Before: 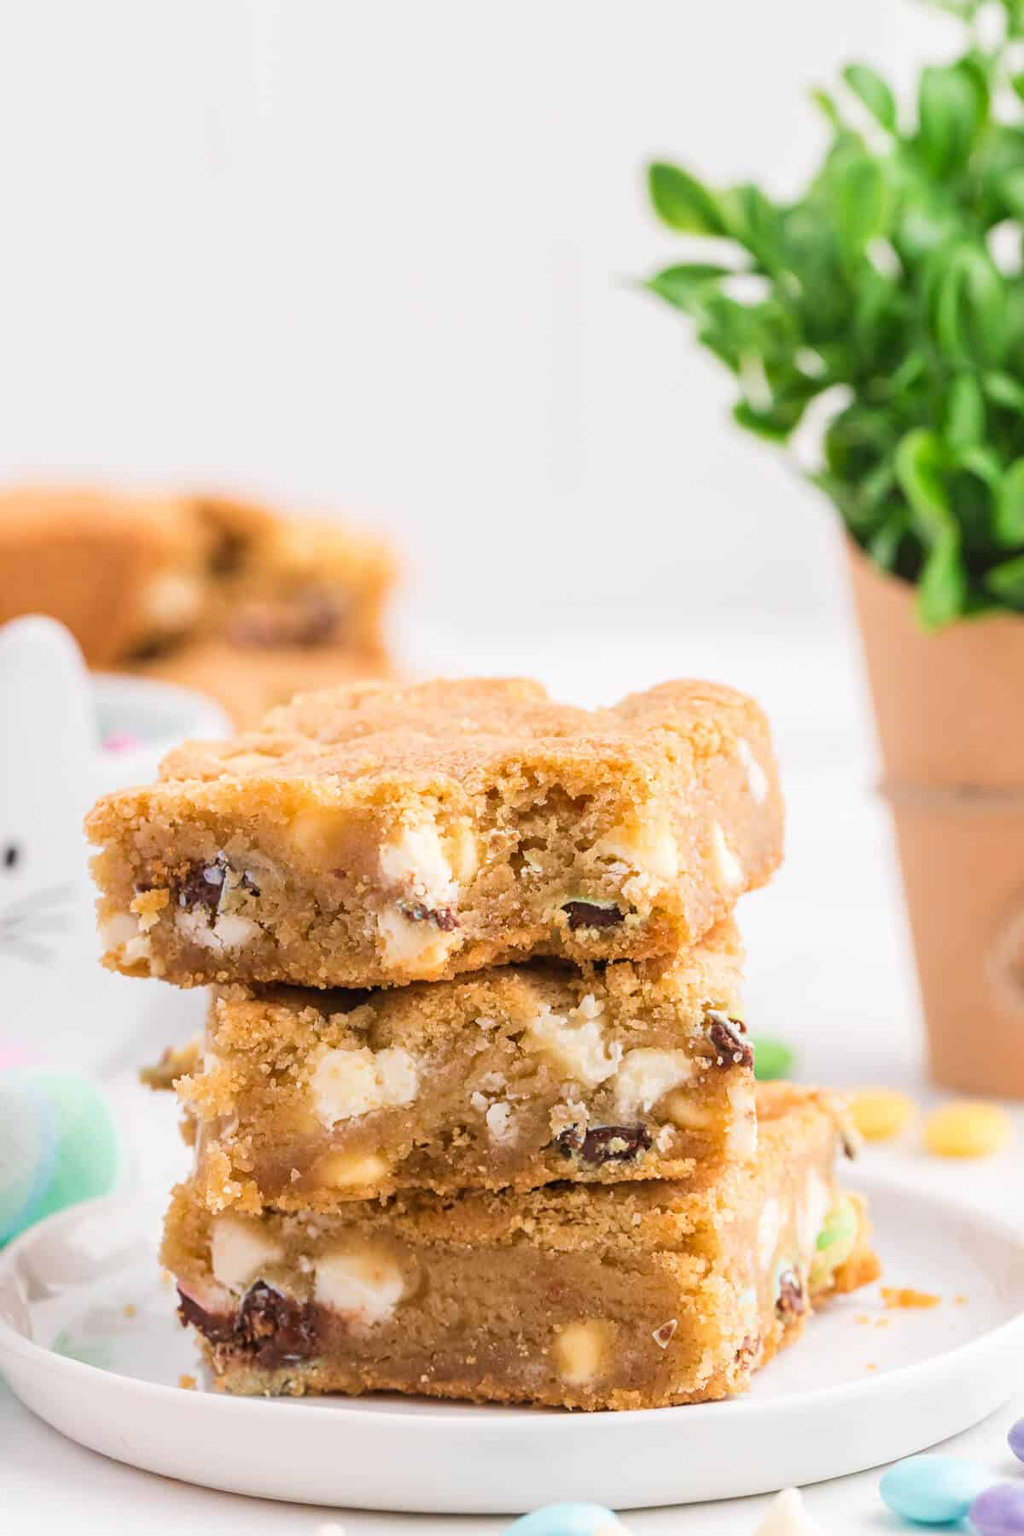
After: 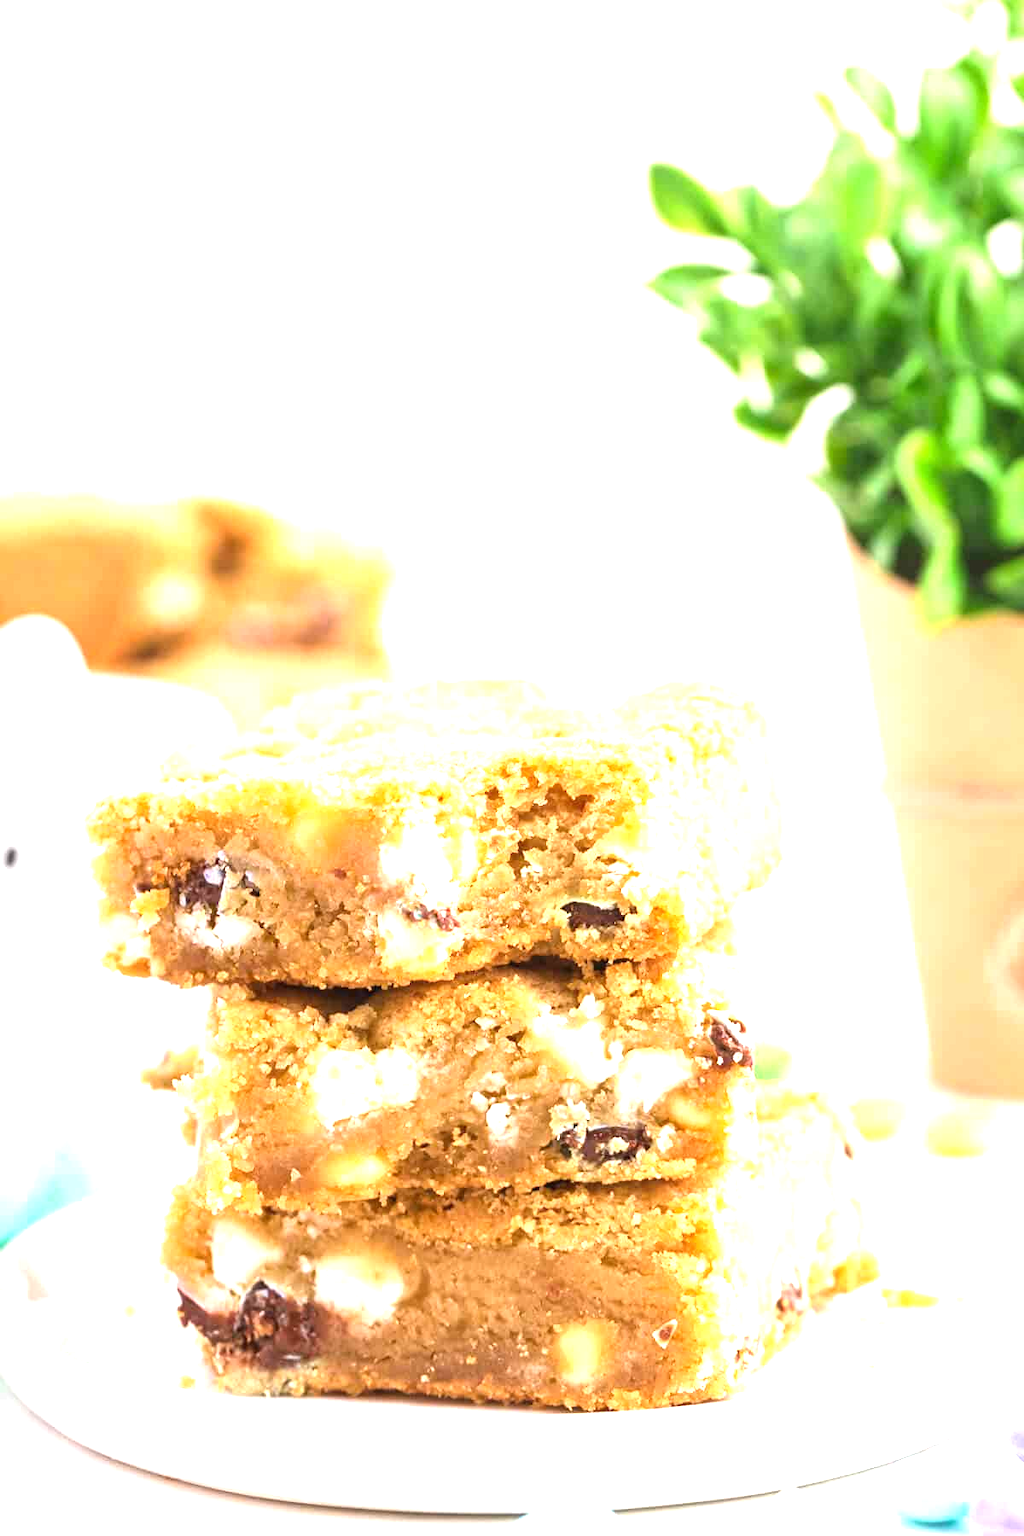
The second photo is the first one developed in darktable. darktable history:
exposure: black level correction 0, exposure 1.29 EV, compensate highlight preservation false
